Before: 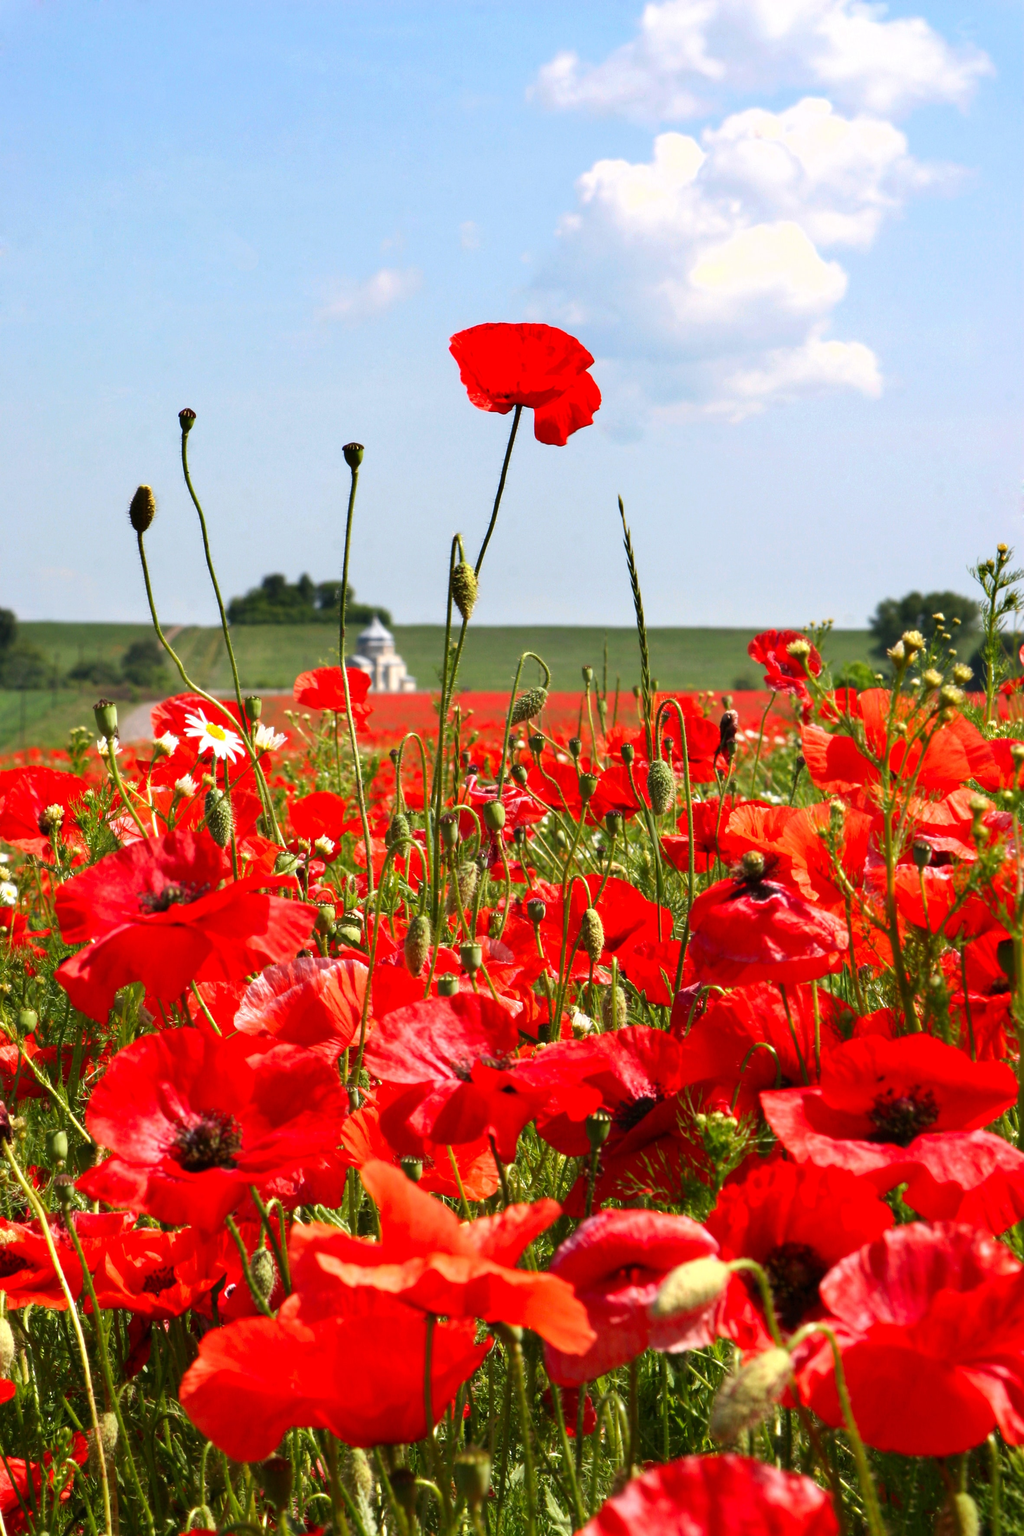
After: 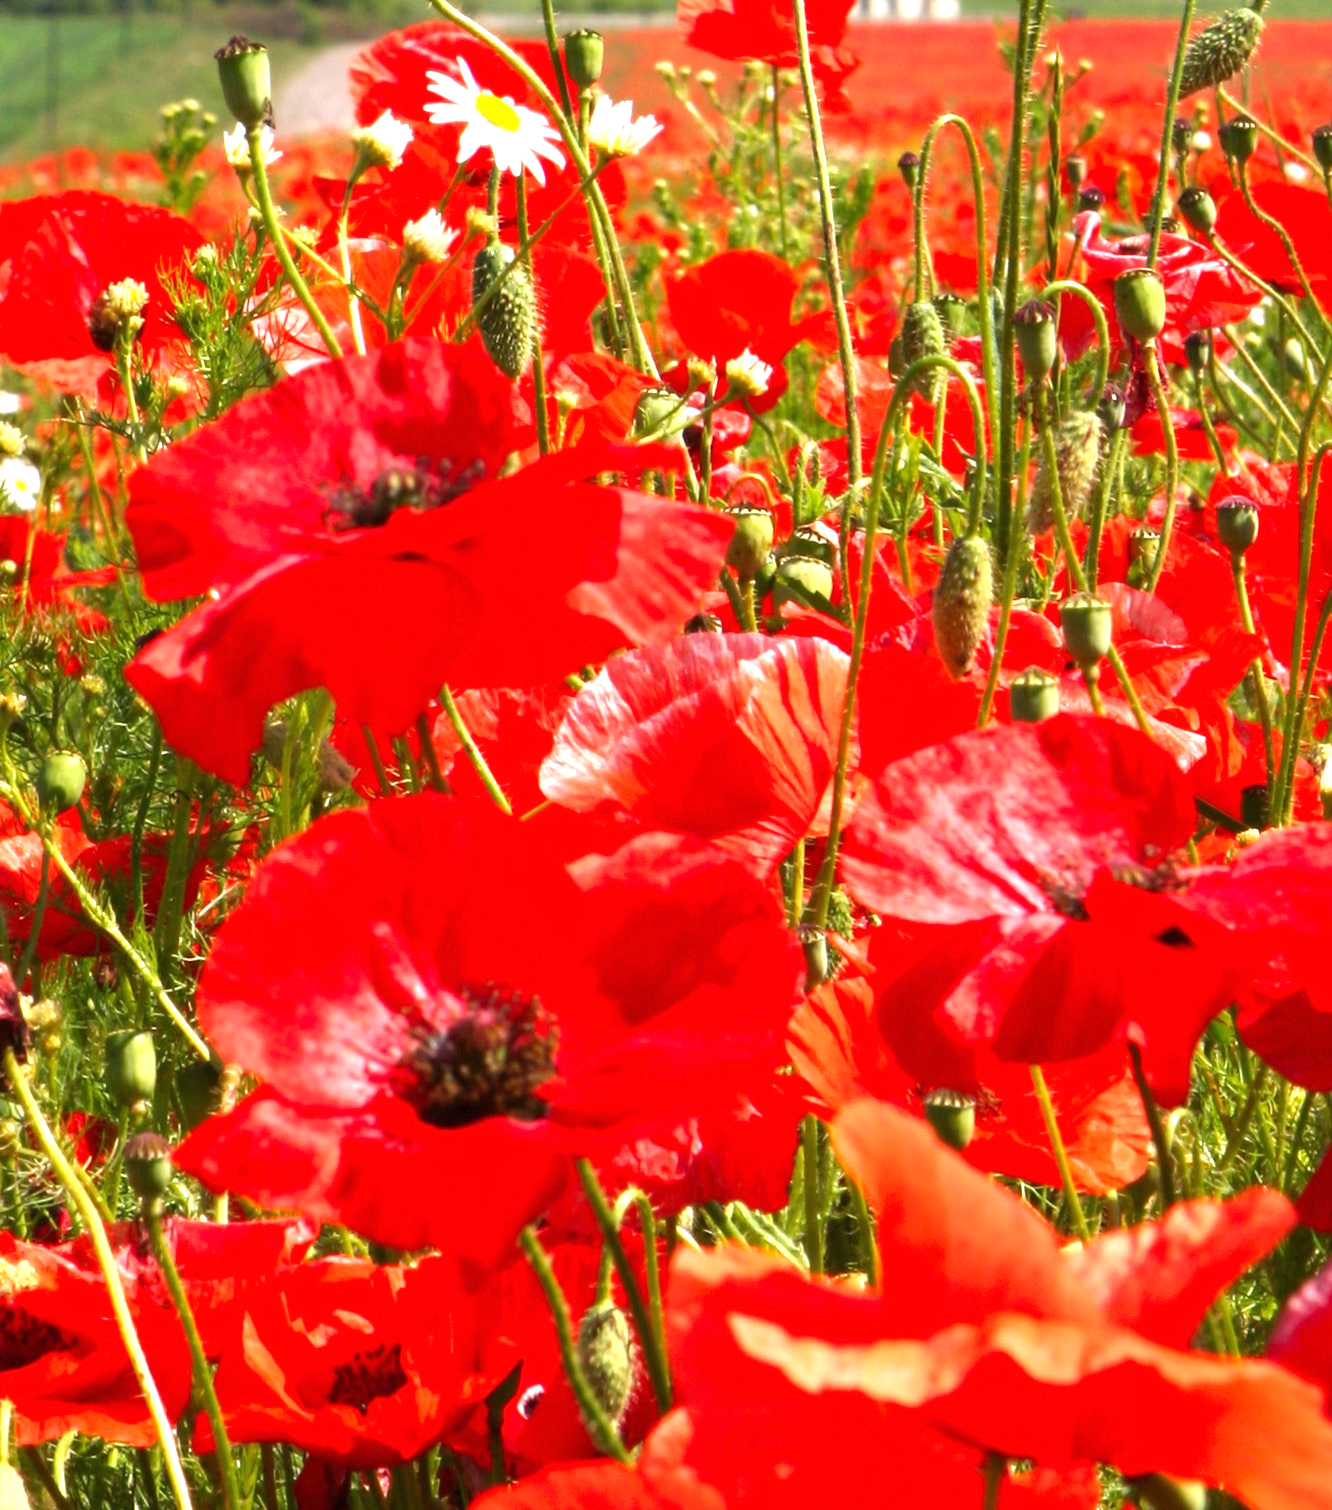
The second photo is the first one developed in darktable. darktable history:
crop: top 44.483%, right 43.593%, bottom 12.892%
exposure: black level correction 0, exposure 0.7 EV, compensate exposure bias true, compensate highlight preservation false
